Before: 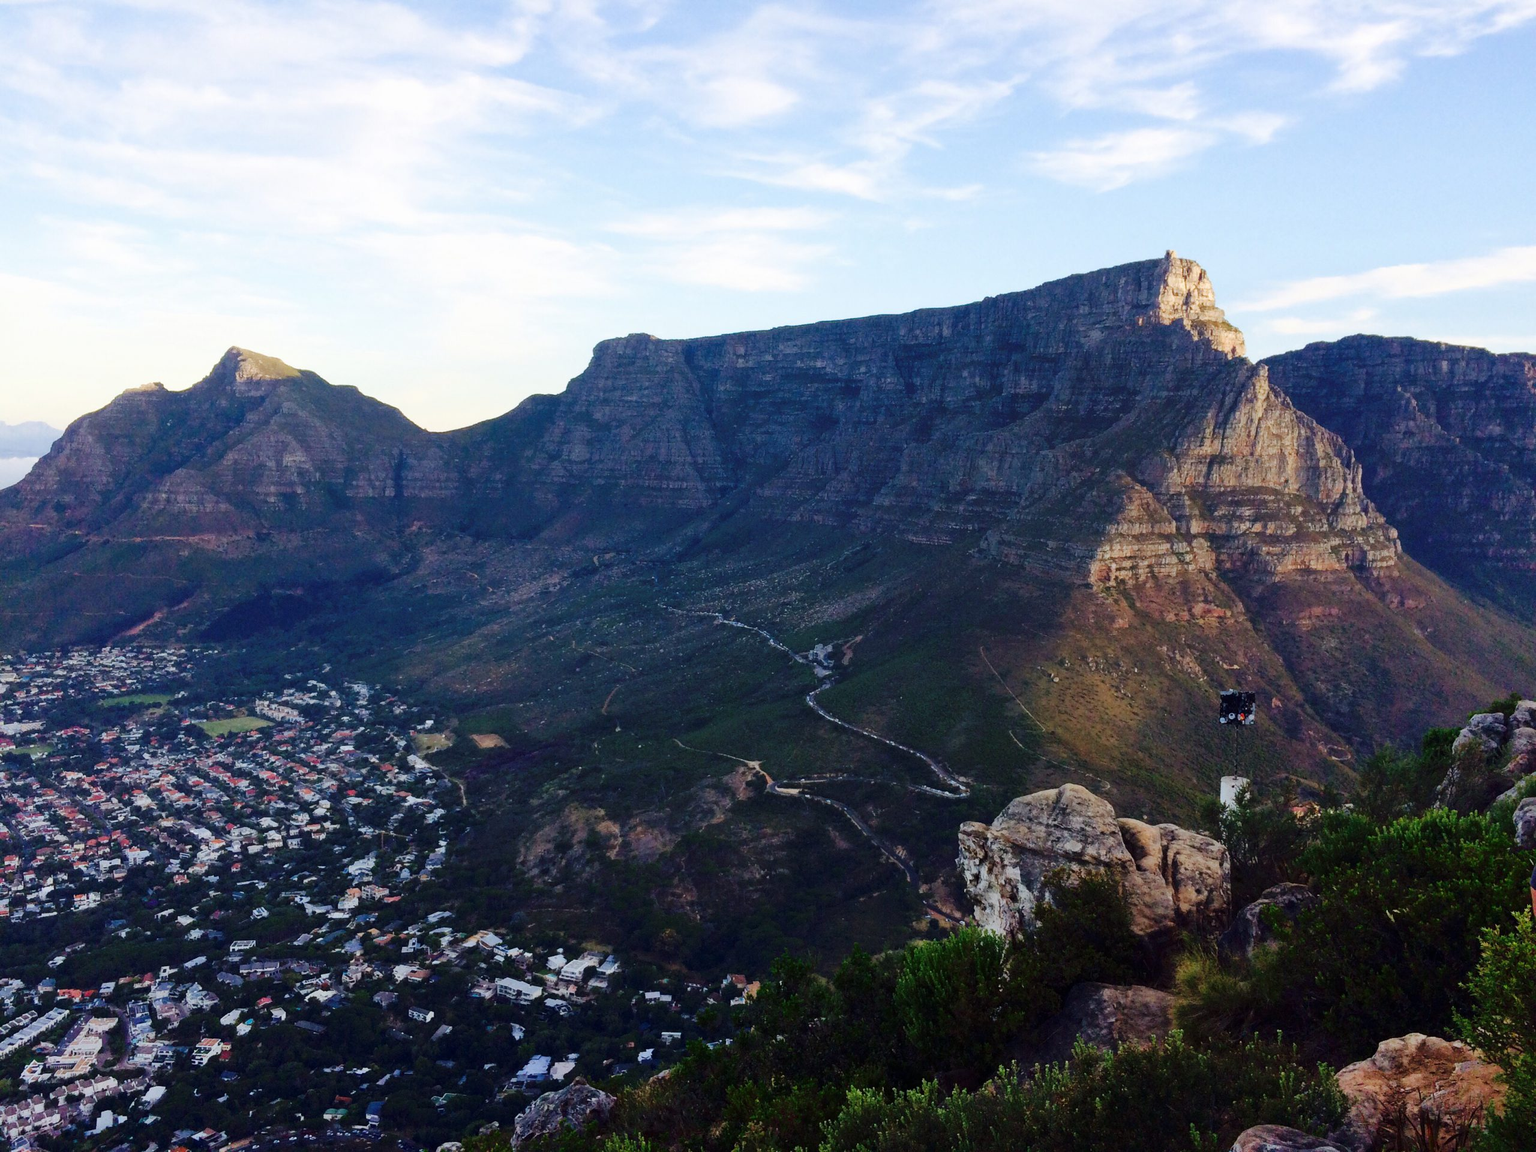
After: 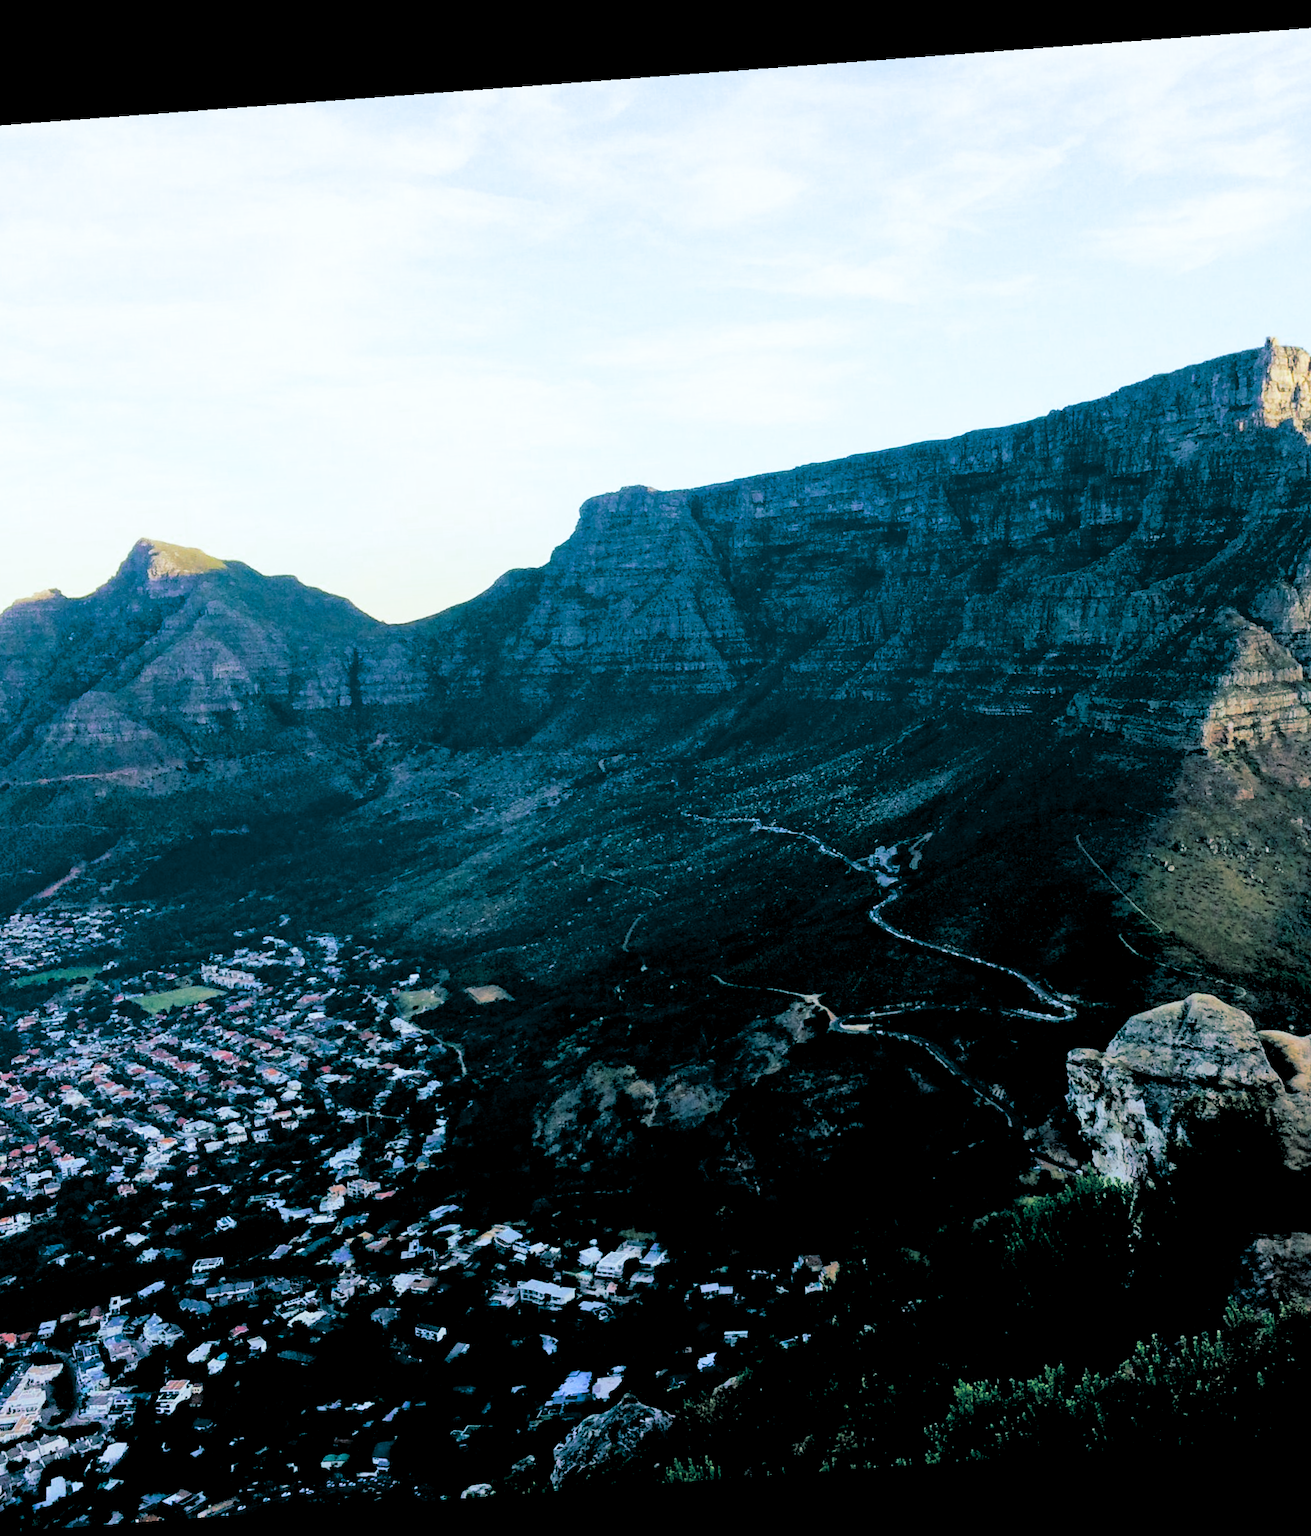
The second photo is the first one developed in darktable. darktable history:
color balance rgb: perceptual saturation grading › global saturation 25%, global vibrance 20%
exposure: black level correction 0.029, exposure -0.073 EV, compensate highlight preservation false
white balance: red 0.925, blue 1.046
crop and rotate: left 8.786%, right 24.548%
rotate and perspective: rotation -4.25°, automatic cropping off
contrast brightness saturation: contrast 0.14, brightness 0.21
split-toning: shadows › hue 186.43°, highlights › hue 49.29°, compress 30.29%
